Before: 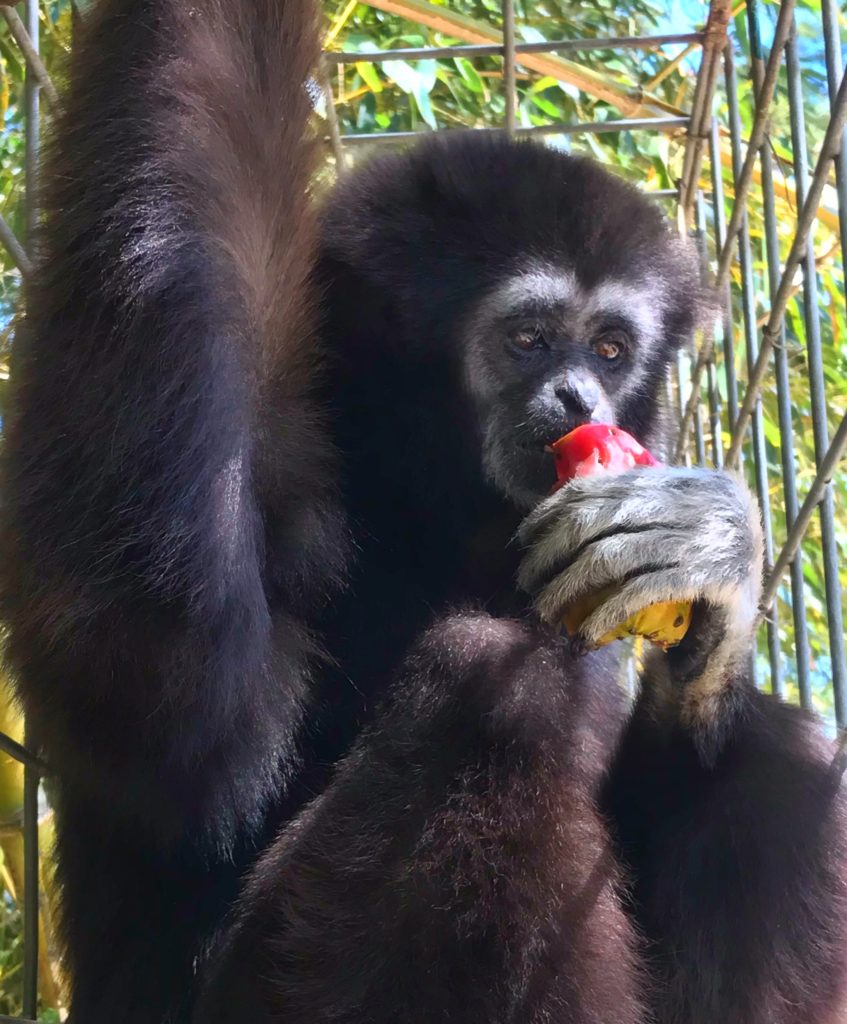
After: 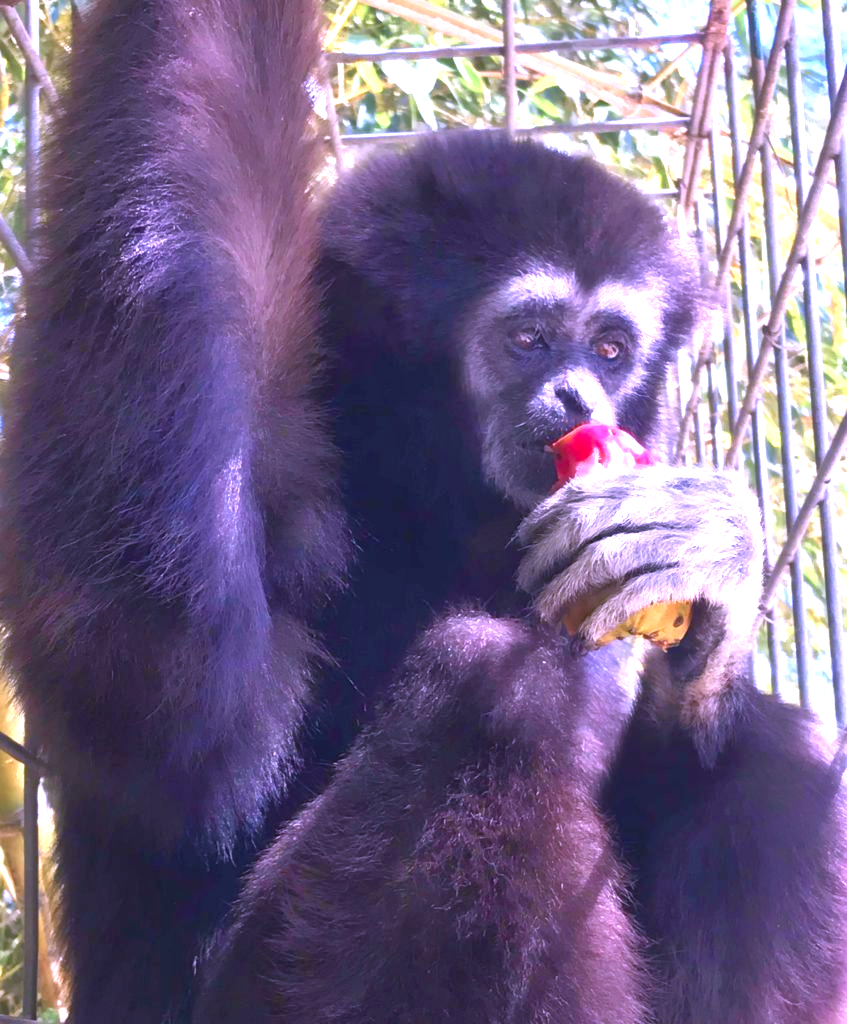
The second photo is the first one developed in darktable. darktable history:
exposure: exposure 1 EV, compensate highlight preservation false
color calibration: output R [1.107, -0.012, -0.003, 0], output B [0, 0, 1.308, 0], illuminant custom, x 0.389, y 0.387, temperature 3838.64 K
rgb curve: curves: ch0 [(0, 0) (0.053, 0.068) (0.122, 0.128) (1, 1)]
